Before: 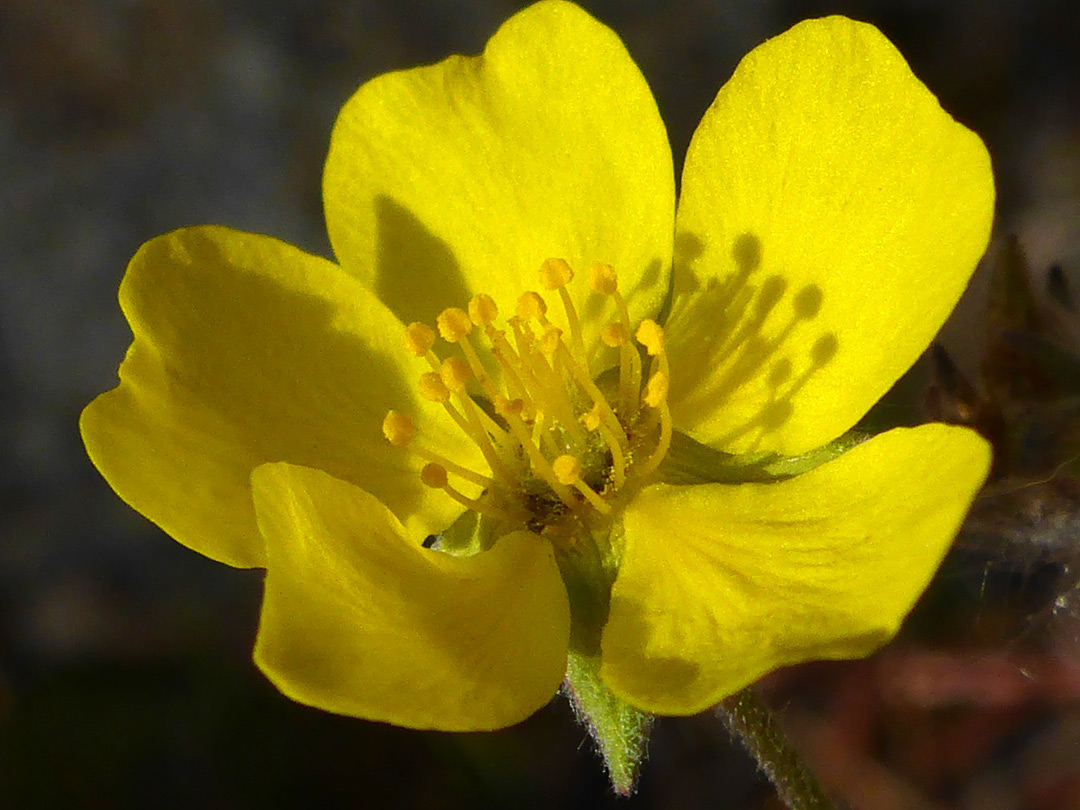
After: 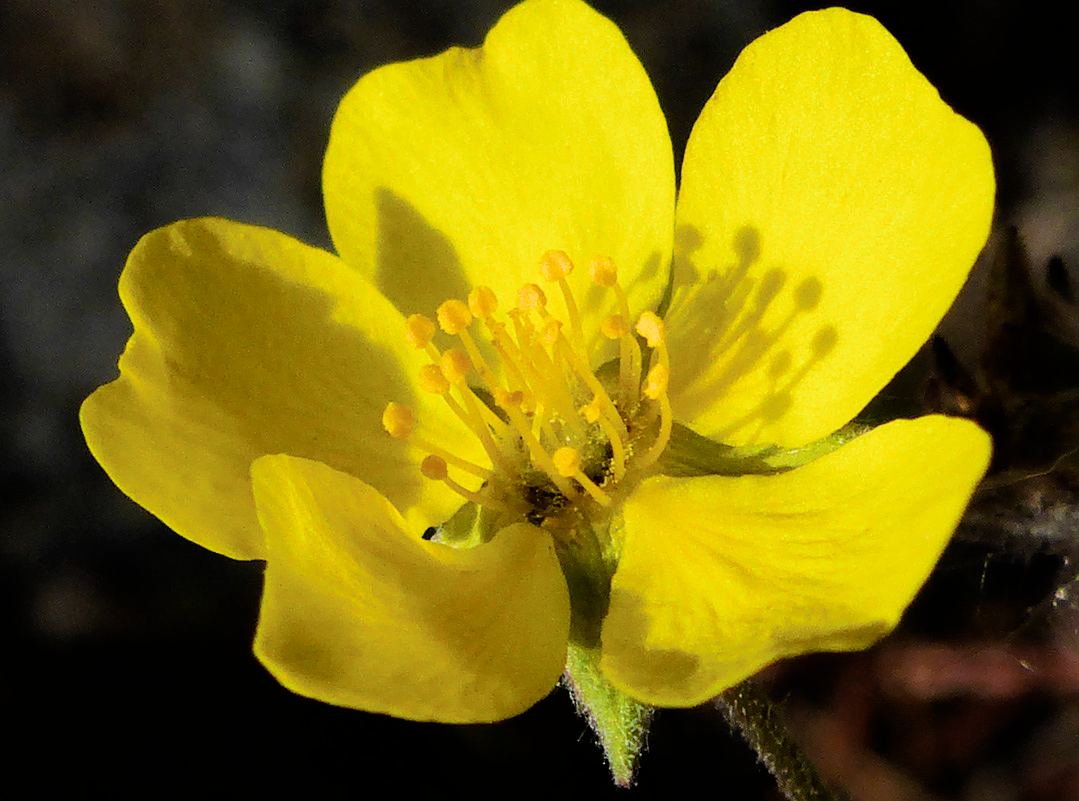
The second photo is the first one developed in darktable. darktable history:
exposure: black level correction 0.001, exposure 0.5 EV, compensate exposure bias true, compensate highlight preservation false
crop: top 1.049%, right 0.001%
filmic rgb: black relative exposure -5 EV, hardness 2.88, contrast 1.3, highlights saturation mix -30%
